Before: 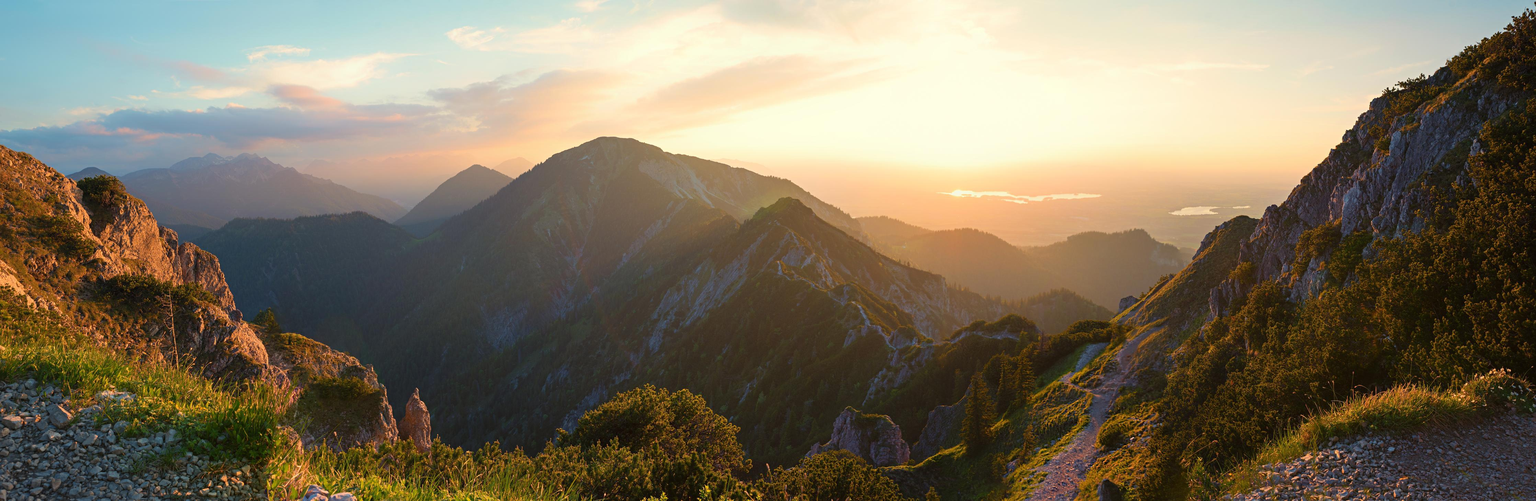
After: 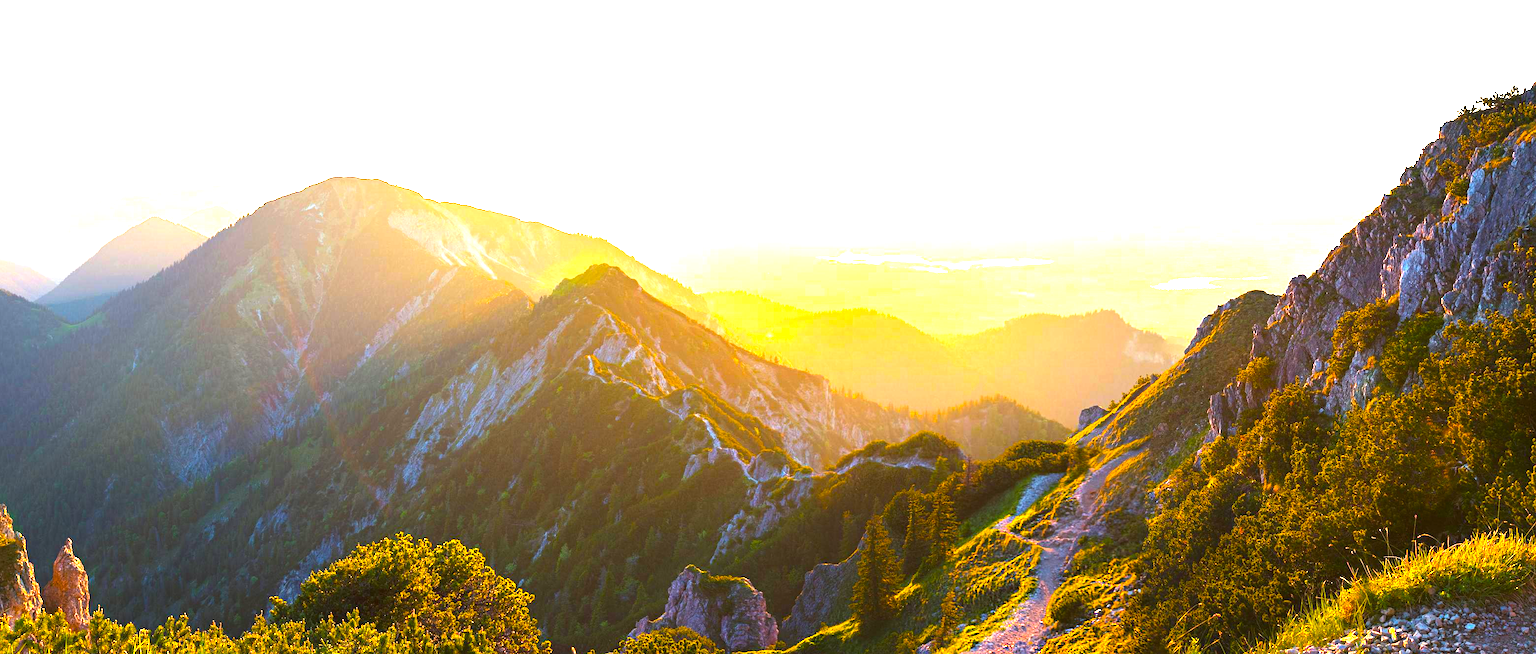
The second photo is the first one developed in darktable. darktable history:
white balance: red 0.988, blue 1.017
crop and rotate: left 24.034%, top 2.838%, right 6.406%, bottom 6.299%
exposure: exposure 0.785 EV, compensate highlight preservation false
color balance rgb: linear chroma grading › shadows -10%, linear chroma grading › global chroma 20%, perceptual saturation grading › global saturation 15%, perceptual brilliance grading › global brilliance 30%, perceptual brilliance grading › highlights 12%, perceptual brilliance grading › mid-tones 24%, global vibrance 20%
